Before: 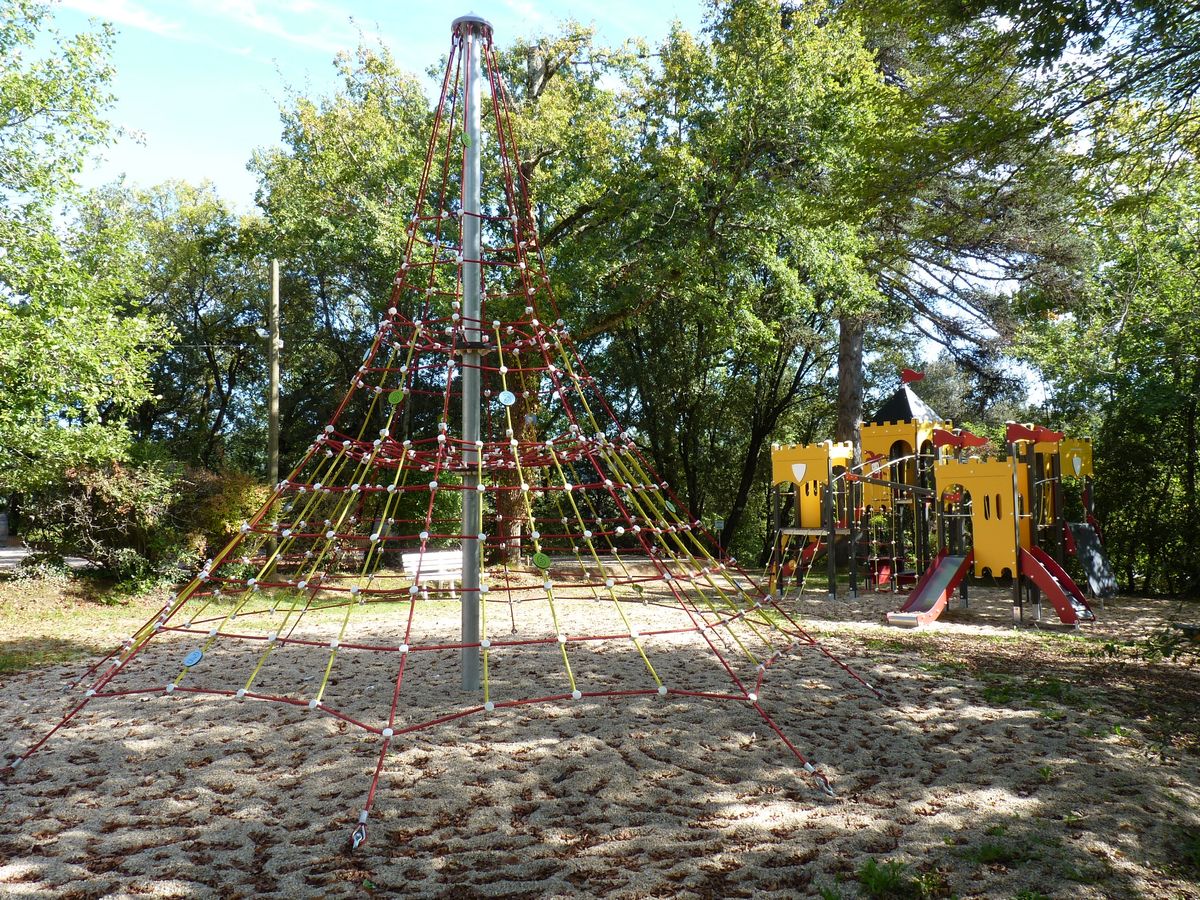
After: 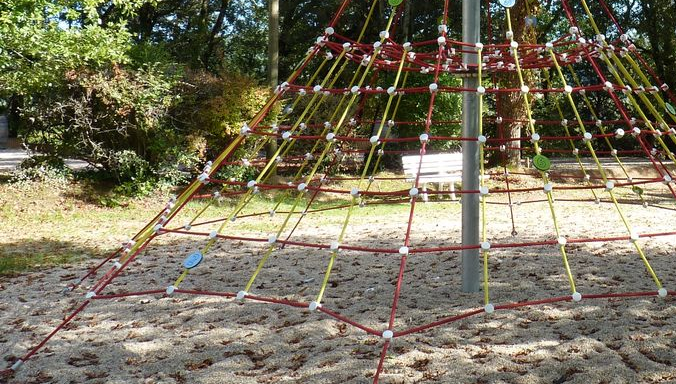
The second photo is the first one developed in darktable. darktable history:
crop: top 44.321%, right 43.638%, bottom 12.912%
